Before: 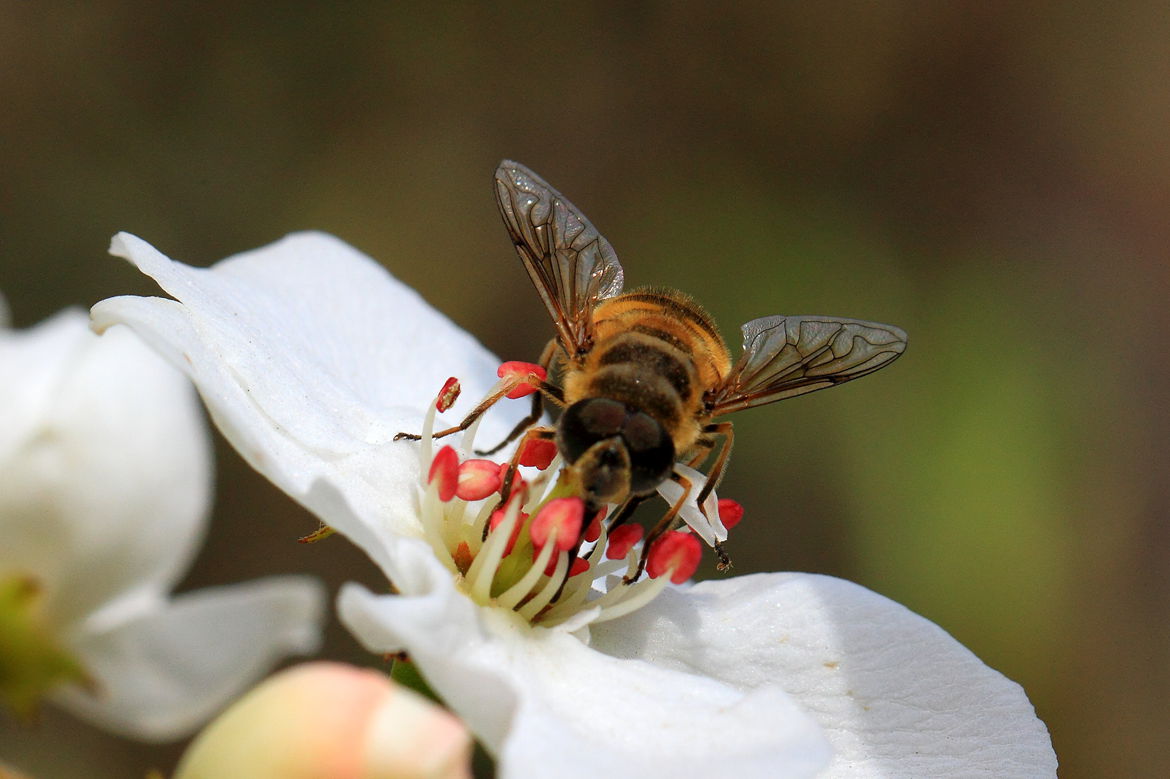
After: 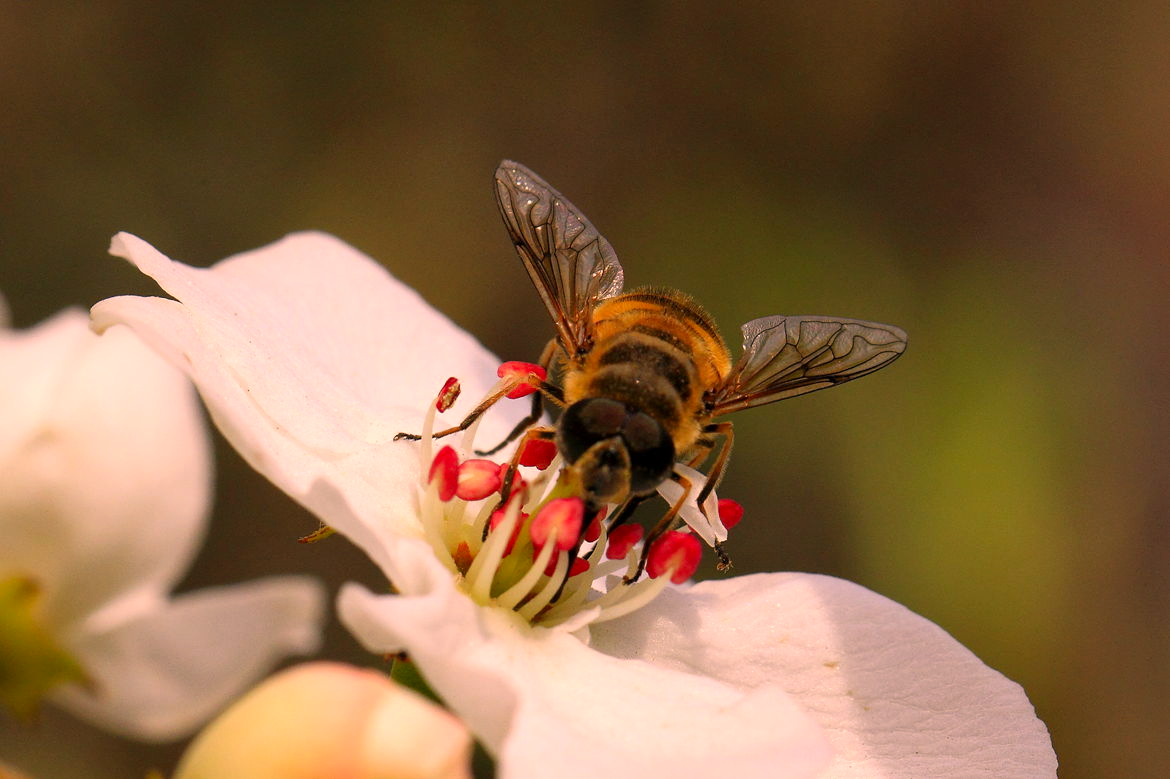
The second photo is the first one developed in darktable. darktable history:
color correction: highlights a* 22.28, highlights b* 21.83
